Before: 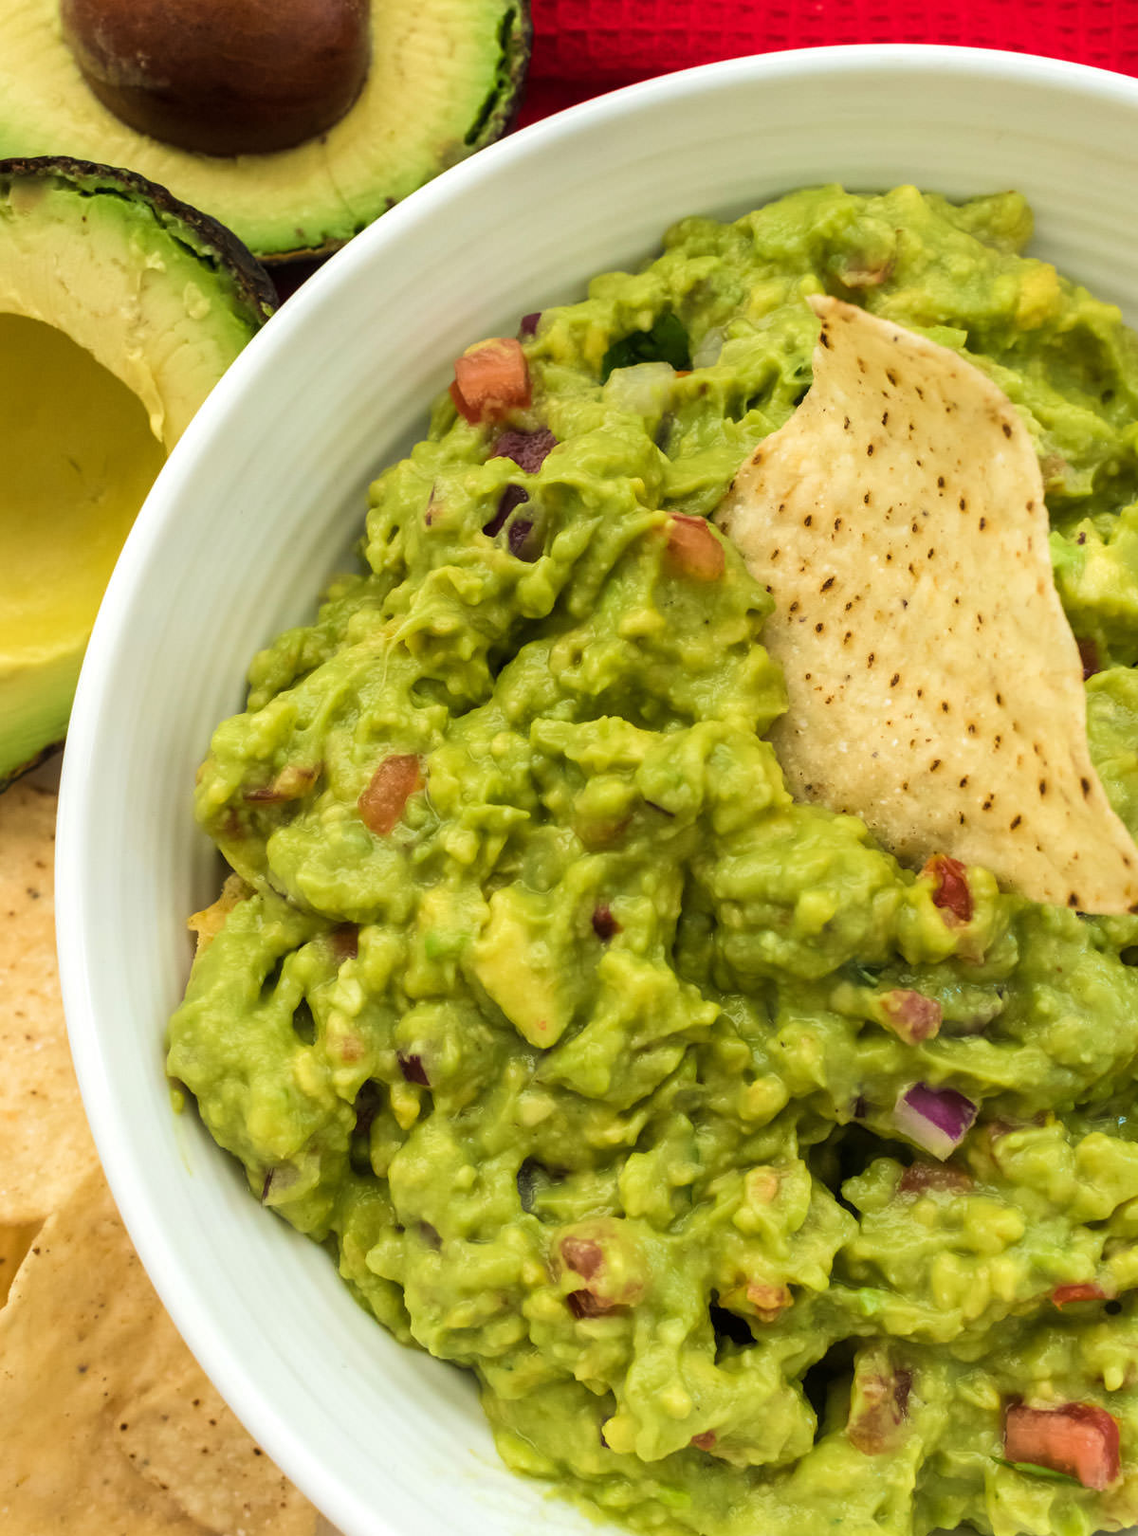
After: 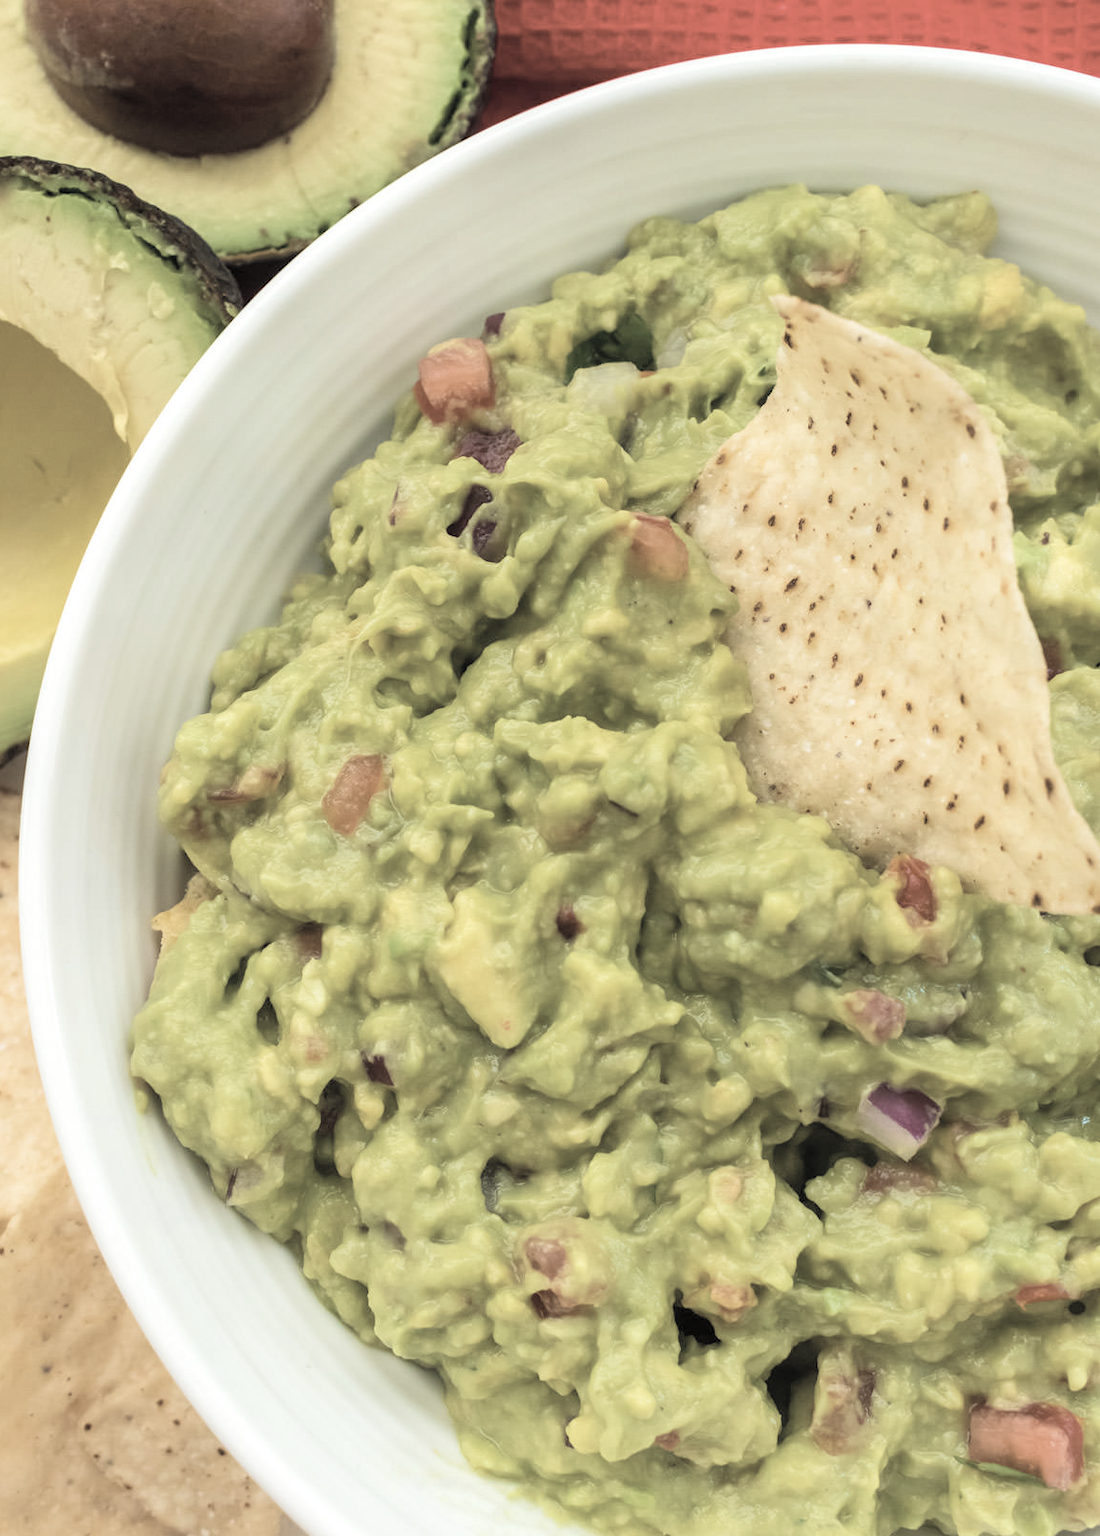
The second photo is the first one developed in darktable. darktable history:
crop and rotate: left 3.238%
contrast brightness saturation: brightness 0.18, saturation -0.5
